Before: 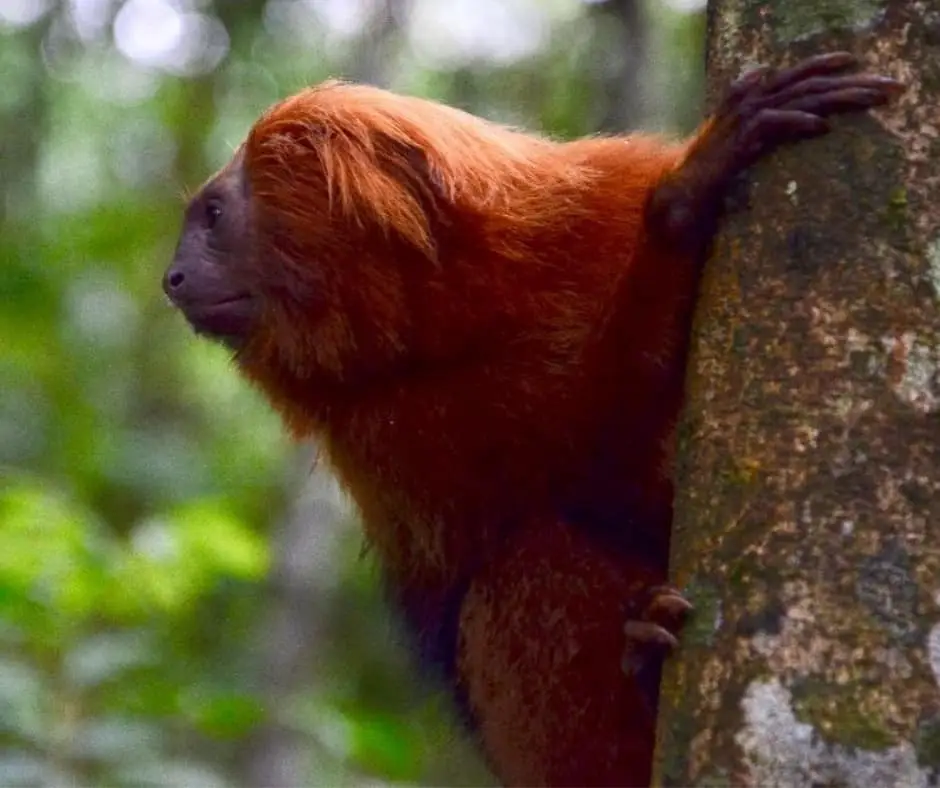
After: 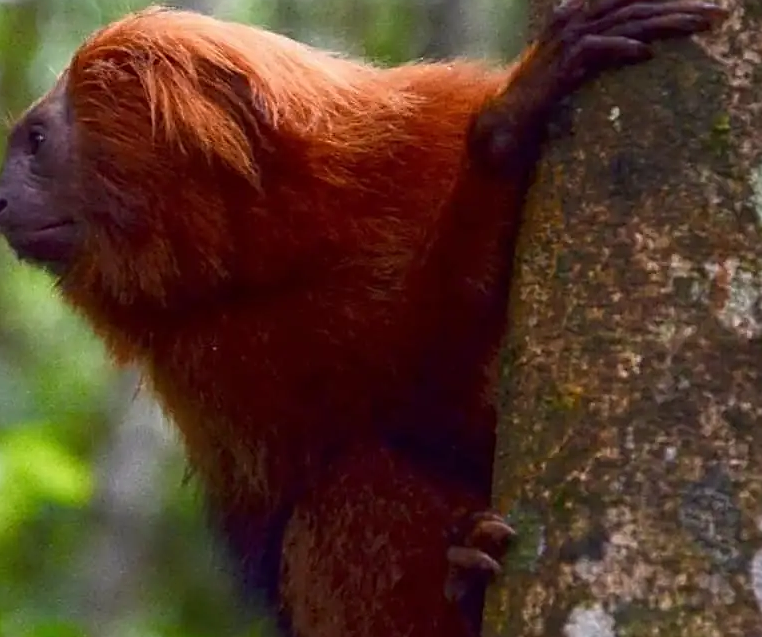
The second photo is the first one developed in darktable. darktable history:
crop: left 18.907%, top 9.479%, right 0%, bottom 9.684%
sharpen: on, module defaults
